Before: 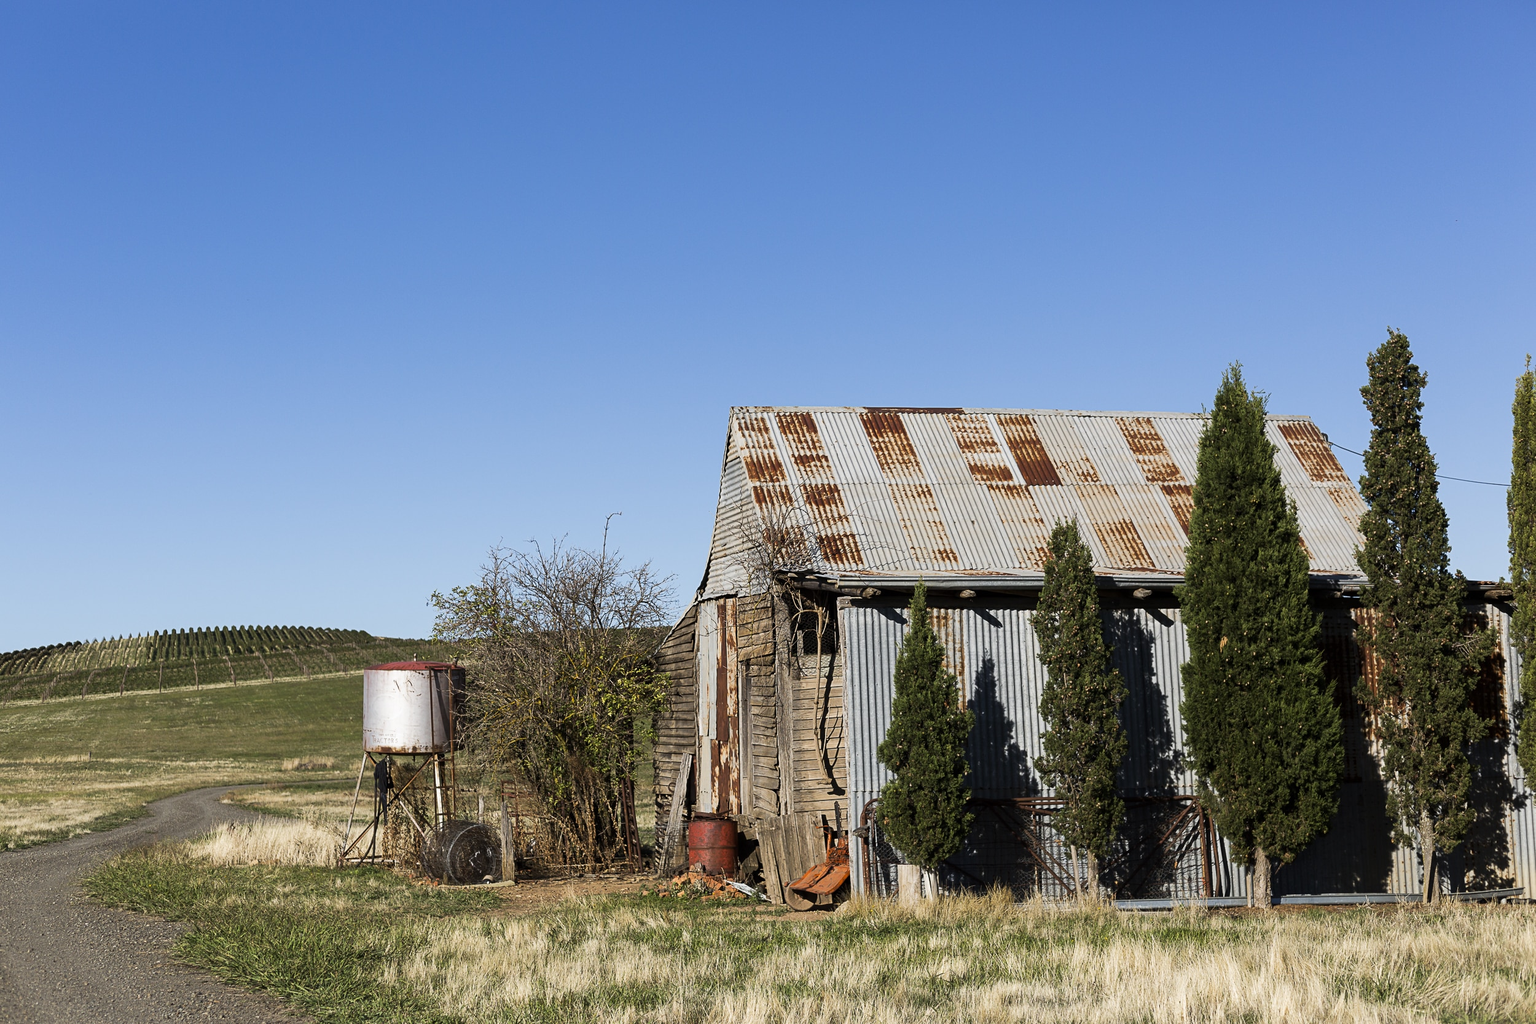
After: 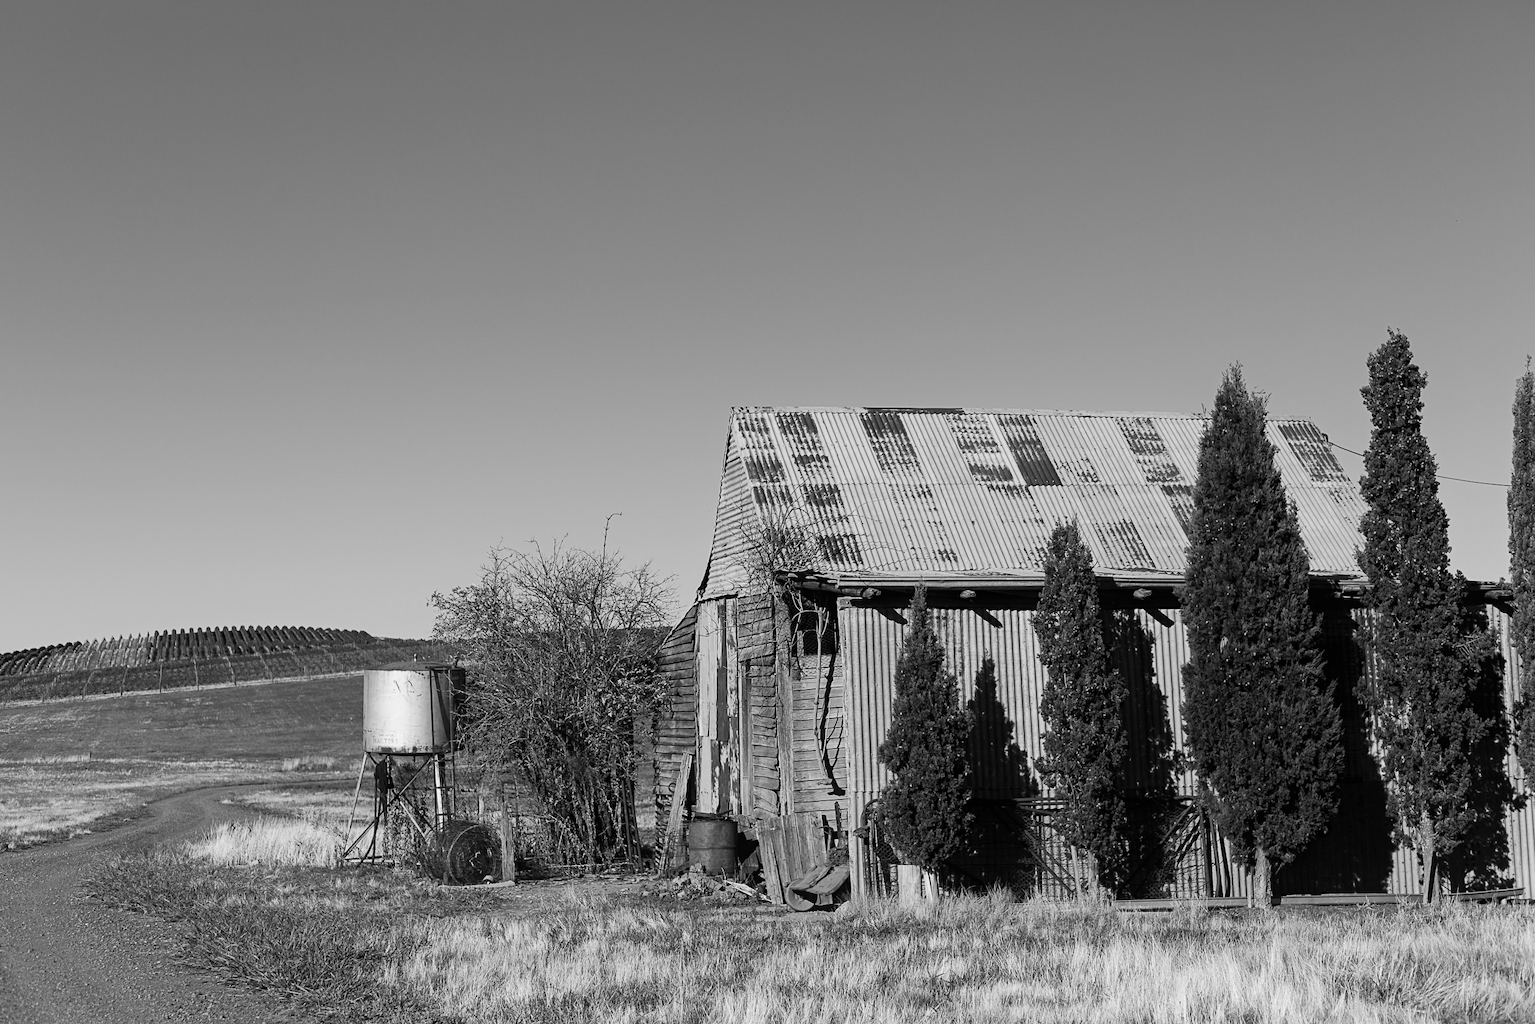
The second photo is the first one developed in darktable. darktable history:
monochrome: a 32, b 64, size 2.3
white balance: red 0.974, blue 1.044
contrast equalizer: y [[0.5, 0.5, 0.472, 0.5, 0.5, 0.5], [0.5 ×6], [0.5 ×6], [0 ×6], [0 ×6]]
